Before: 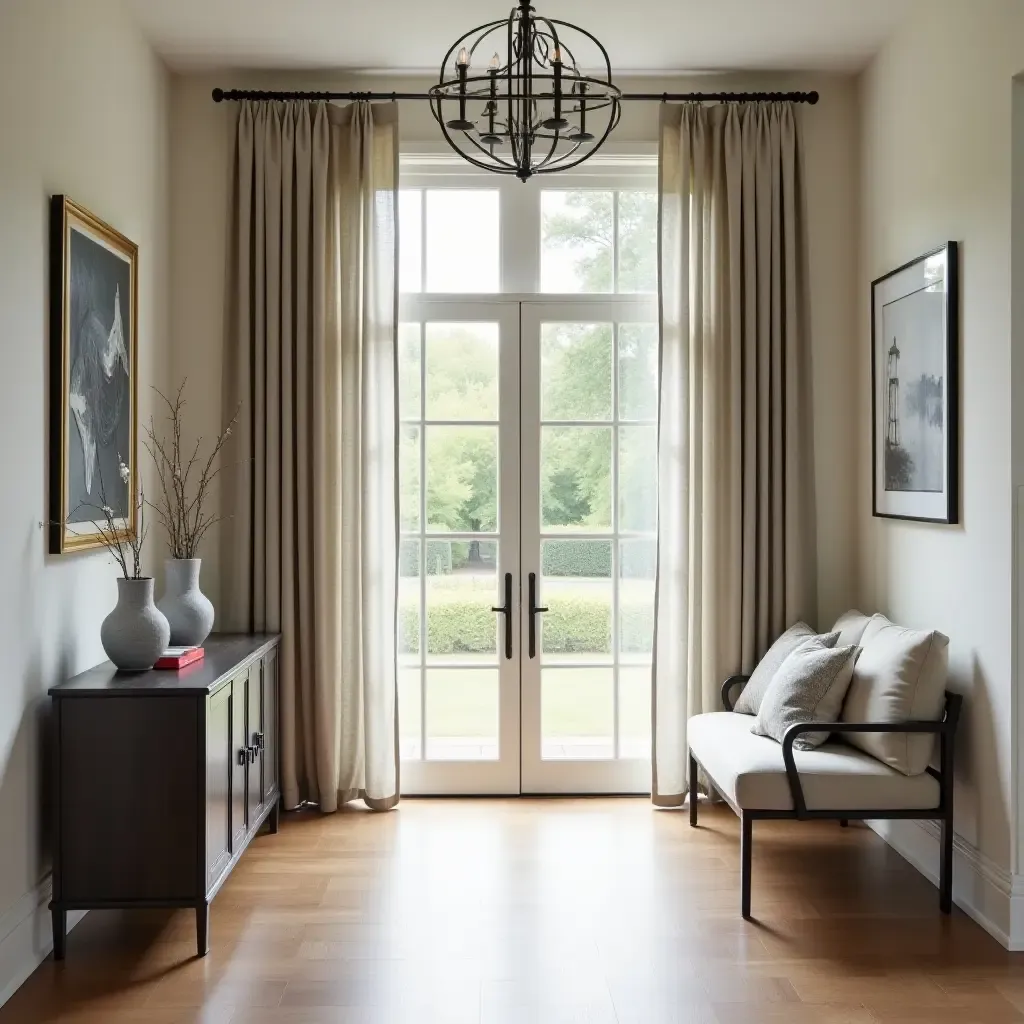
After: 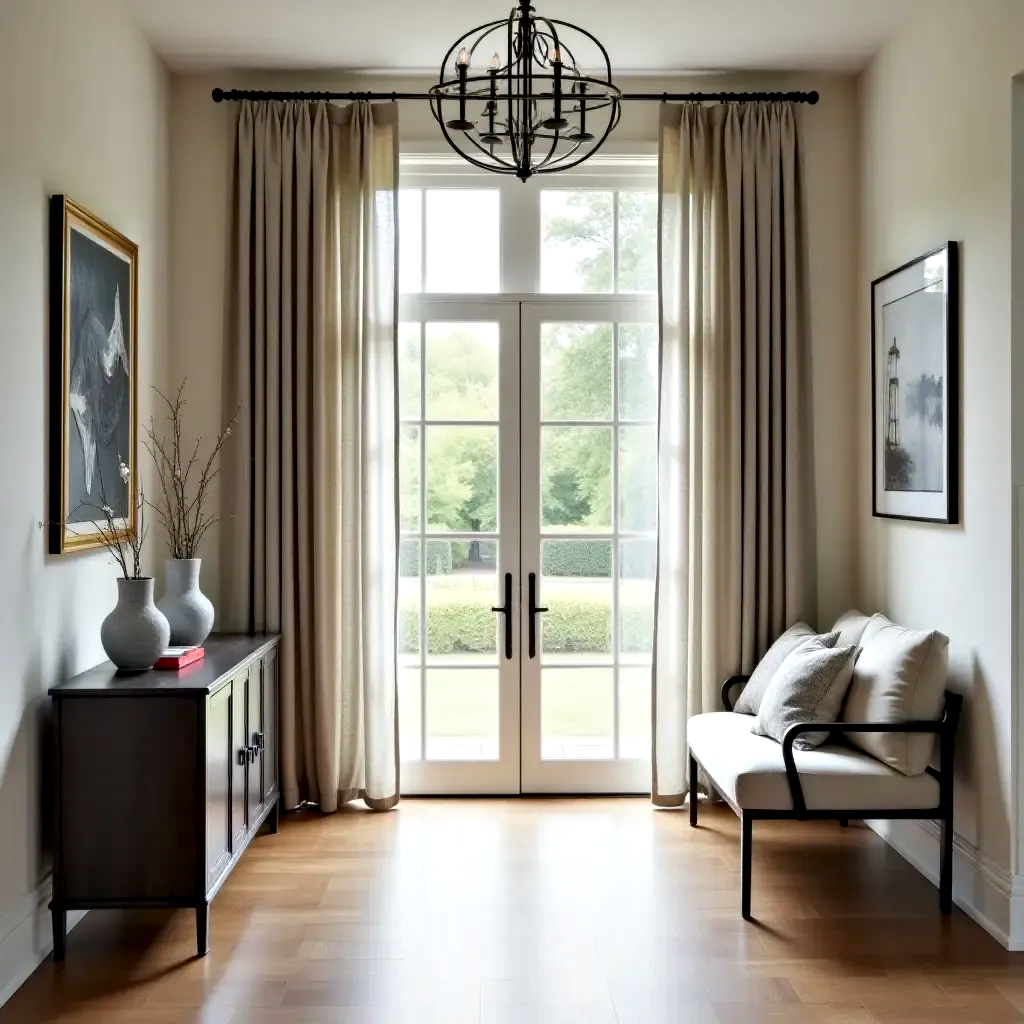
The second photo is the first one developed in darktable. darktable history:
contrast equalizer: octaves 7, y [[0.528, 0.548, 0.563, 0.562, 0.546, 0.526], [0.55 ×6], [0 ×6], [0 ×6], [0 ×6]]
